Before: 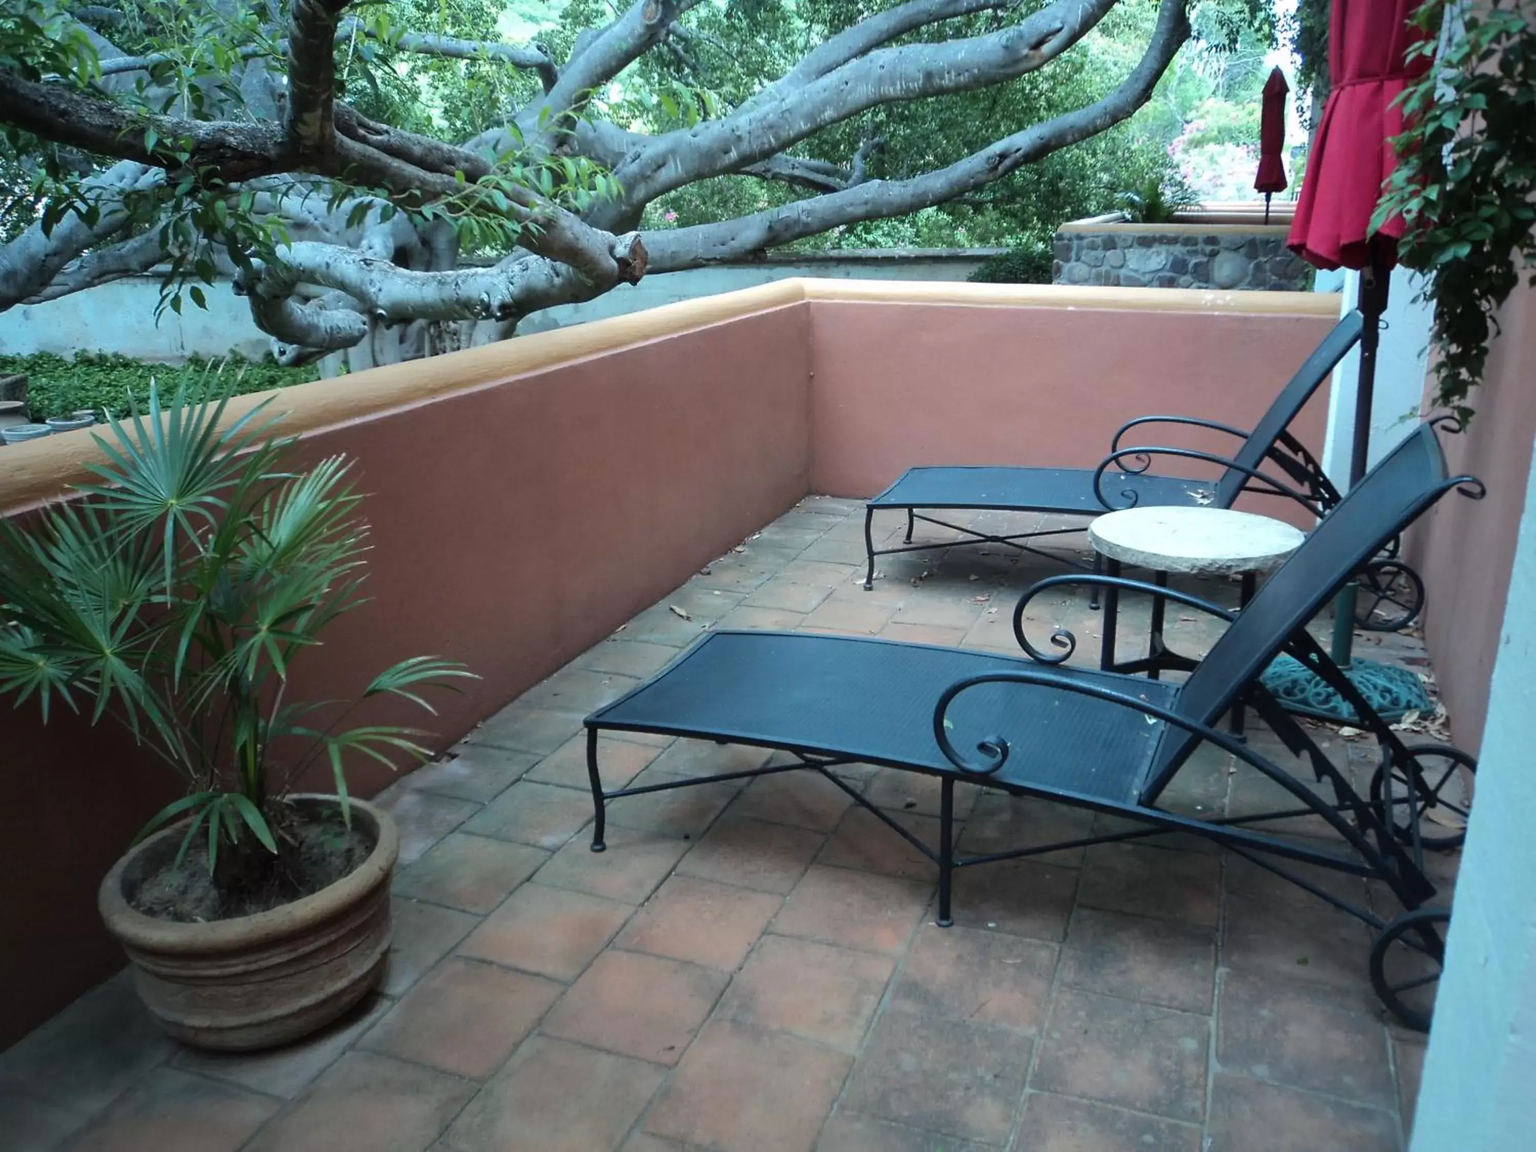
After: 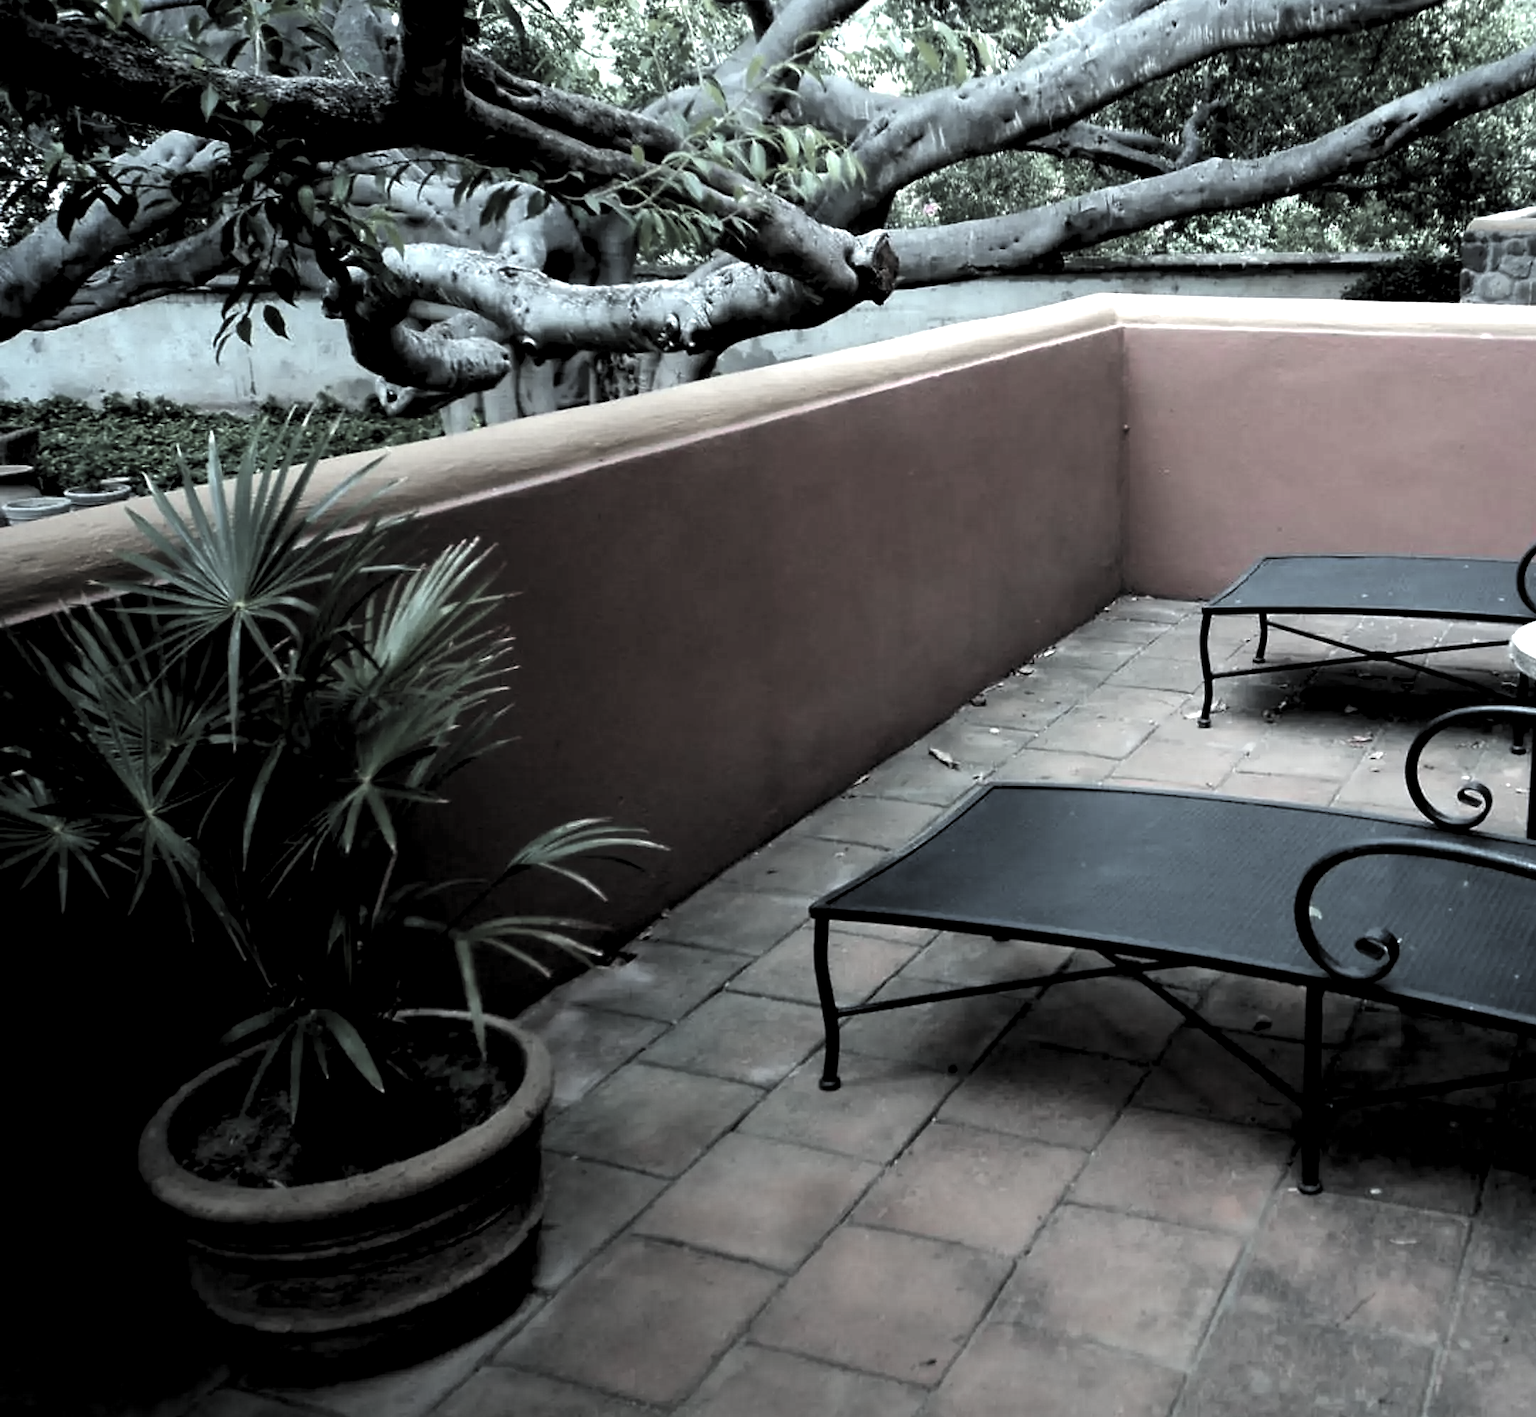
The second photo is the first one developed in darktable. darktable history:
levels: levels [0.182, 0.542, 0.902]
color balance rgb: perceptual saturation grading › global saturation 0.209%, global vibrance 9.531%, contrast 14.425%, saturation formula JzAzBz (2021)
crop: top 5.735%, right 27.869%, bottom 5.541%
color zones: curves: ch1 [(0, 0.34) (0.143, 0.164) (0.286, 0.152) (0.429, 0.176) (0.571, 0.173) (0.714, 0.188) (0.857, 0.199) (1, 0.34)]
